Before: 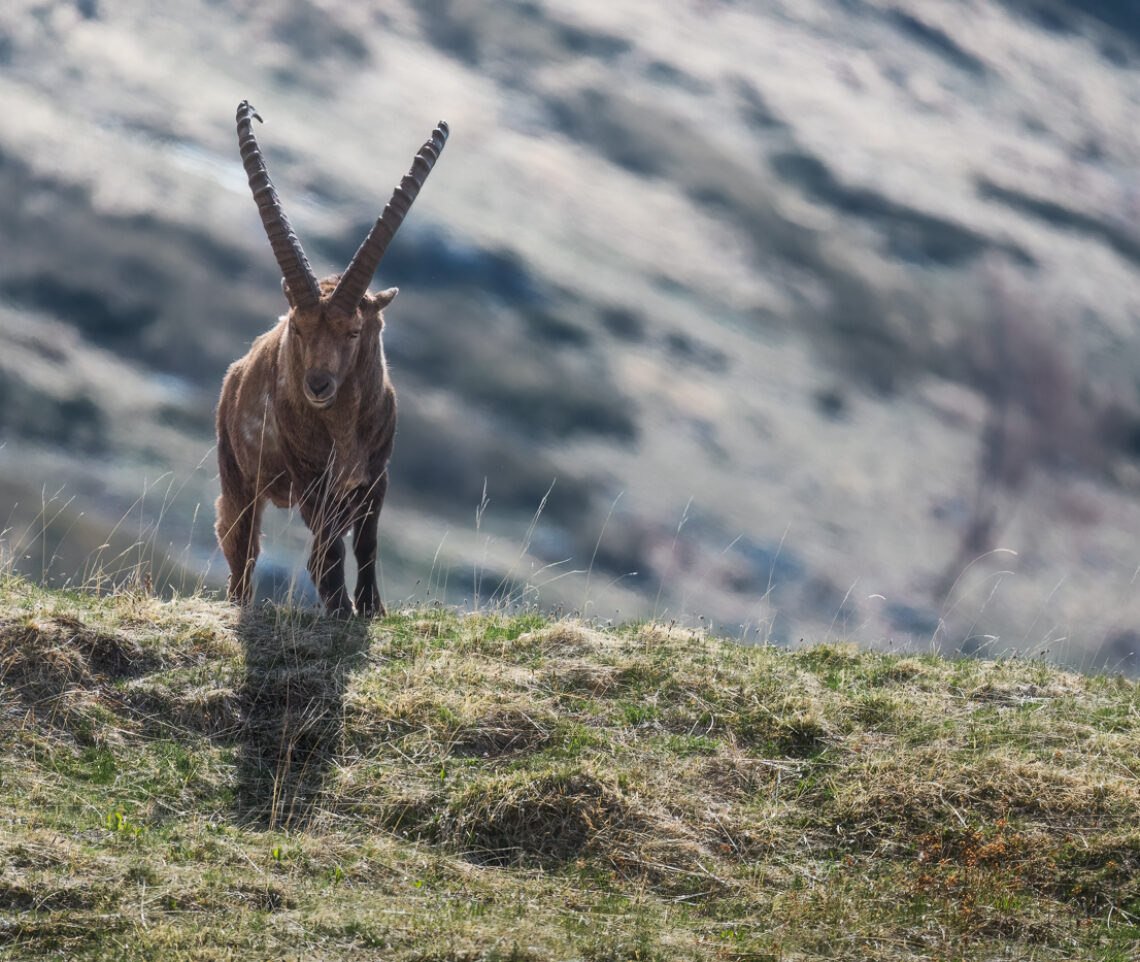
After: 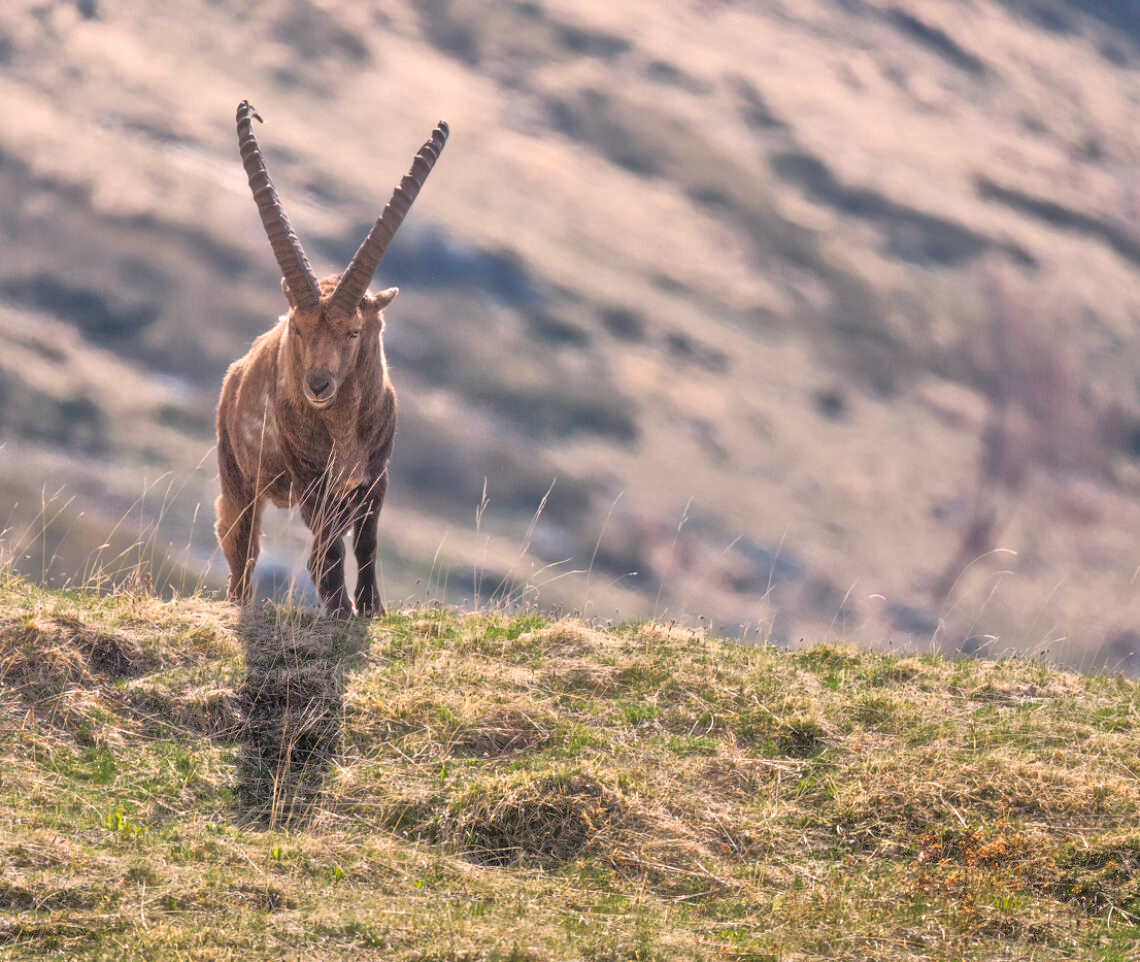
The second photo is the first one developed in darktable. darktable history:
tone equalizer: -7 EV 0.15 EV, -6 EV 0.6 EV, -5 EV 1.15 EV, -4 EV 1.33 EV, -3 EV 1.15 EV, -2 EV 0.6 EV, -1 EV 0.15 EV, mask exposure compensation -0.5 EV
color correction: highlights a* 11.96, highlights b* 11.58
